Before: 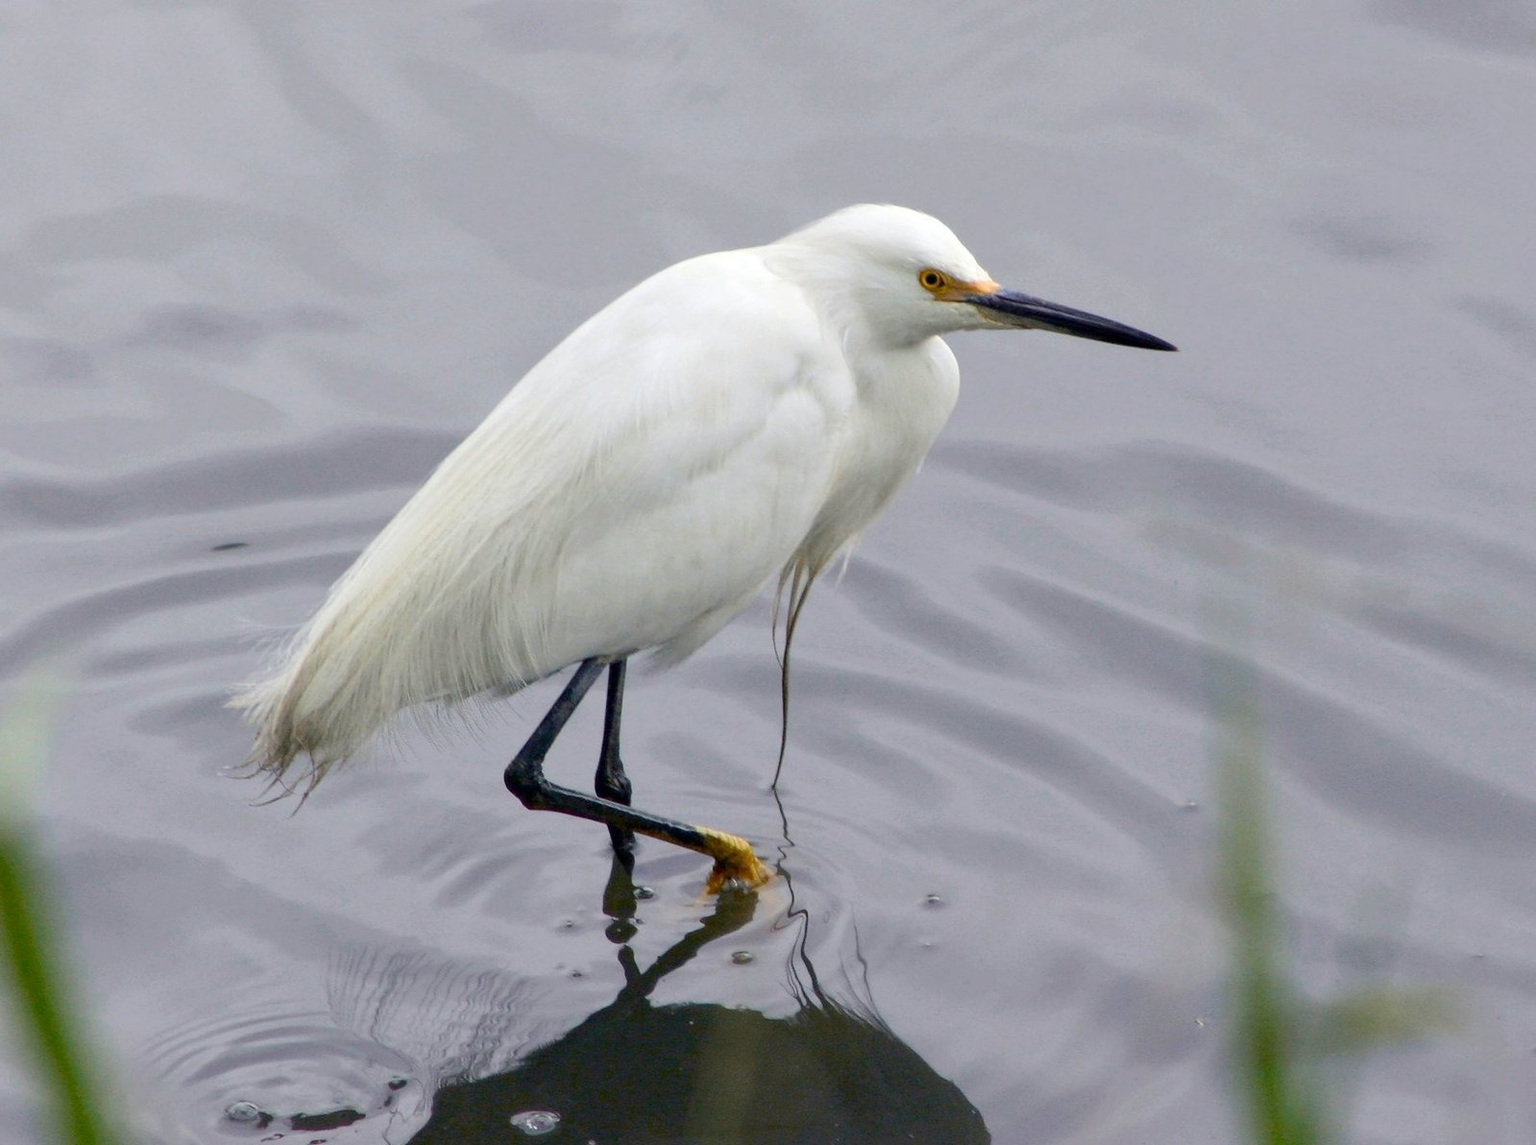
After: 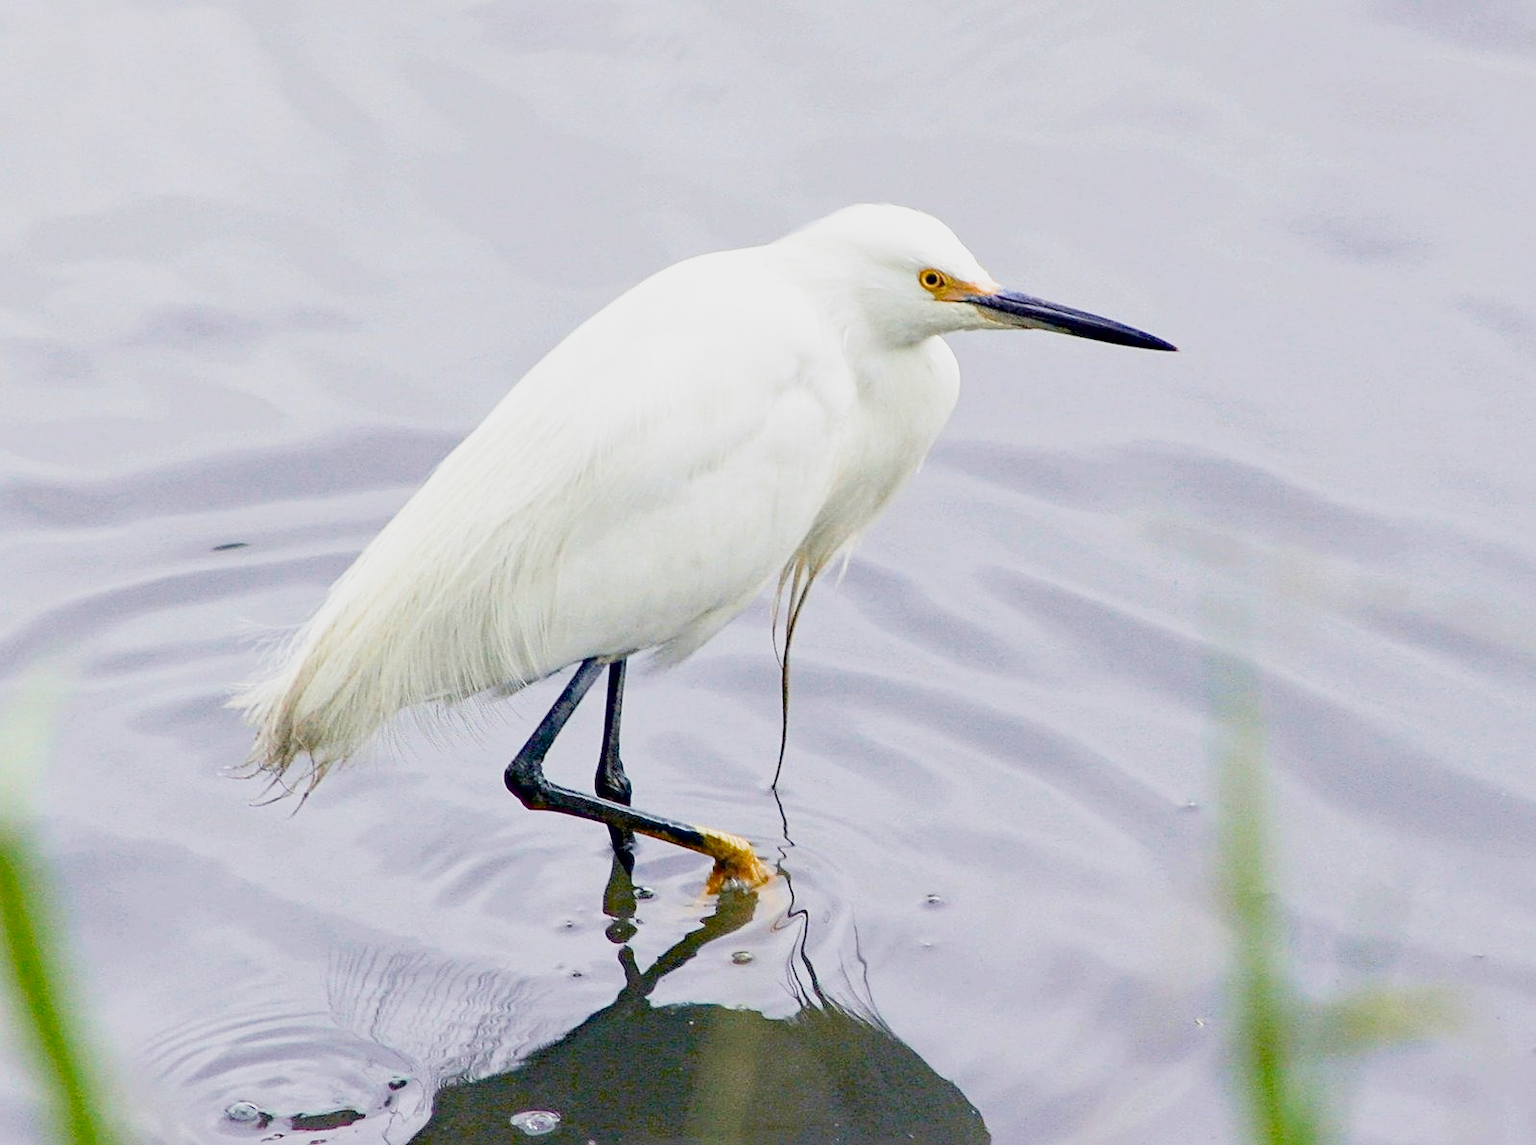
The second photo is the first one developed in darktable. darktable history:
haze removal: compatibility mode true, adaptive false
sharpen: on, module defaults
filmic rgb: black relative exposure -13 EV, threshold 3 EV, target white luminance 85%, hardness 6.3, latitude 42.11%, contrast 0.858, shadows ↔ highlights balance 8.63%, color science v4 (2020), enable highlight reconstruction true
exposure: black level correction 0, exposure 1.45 EV, compensate exposure bias true, compensate highlight preservation false
